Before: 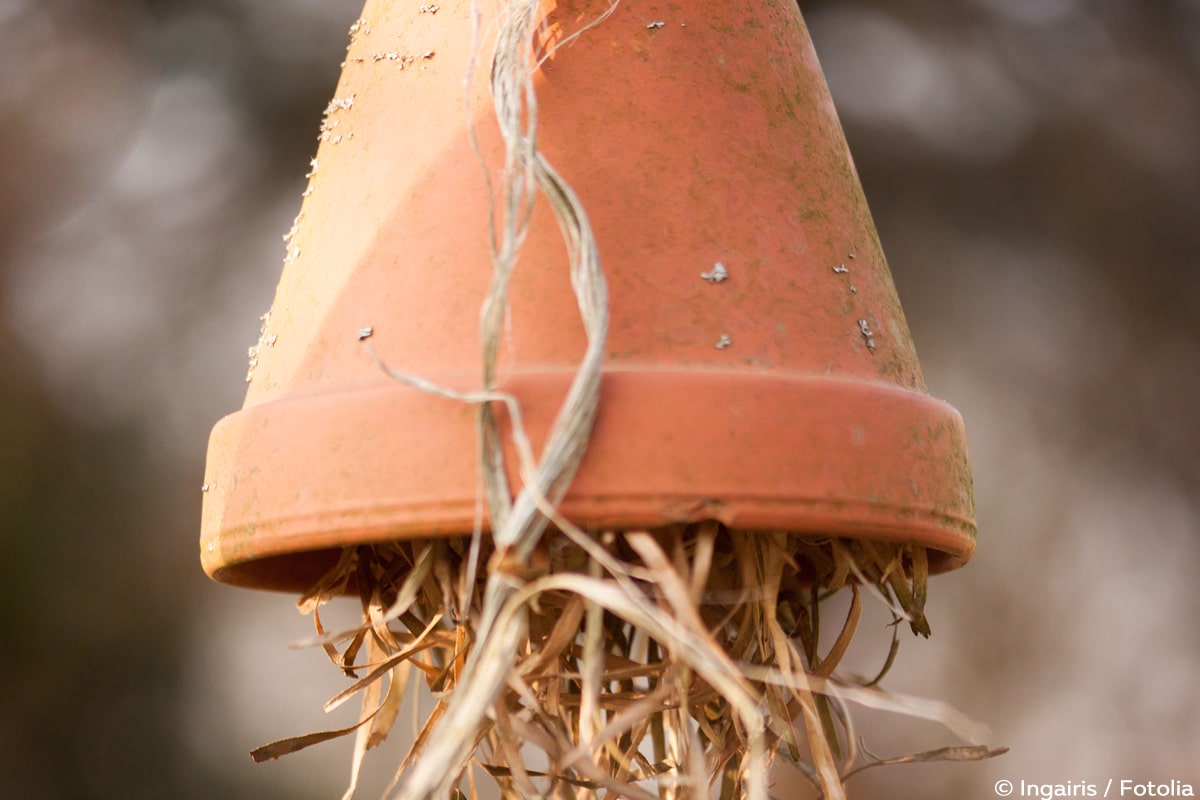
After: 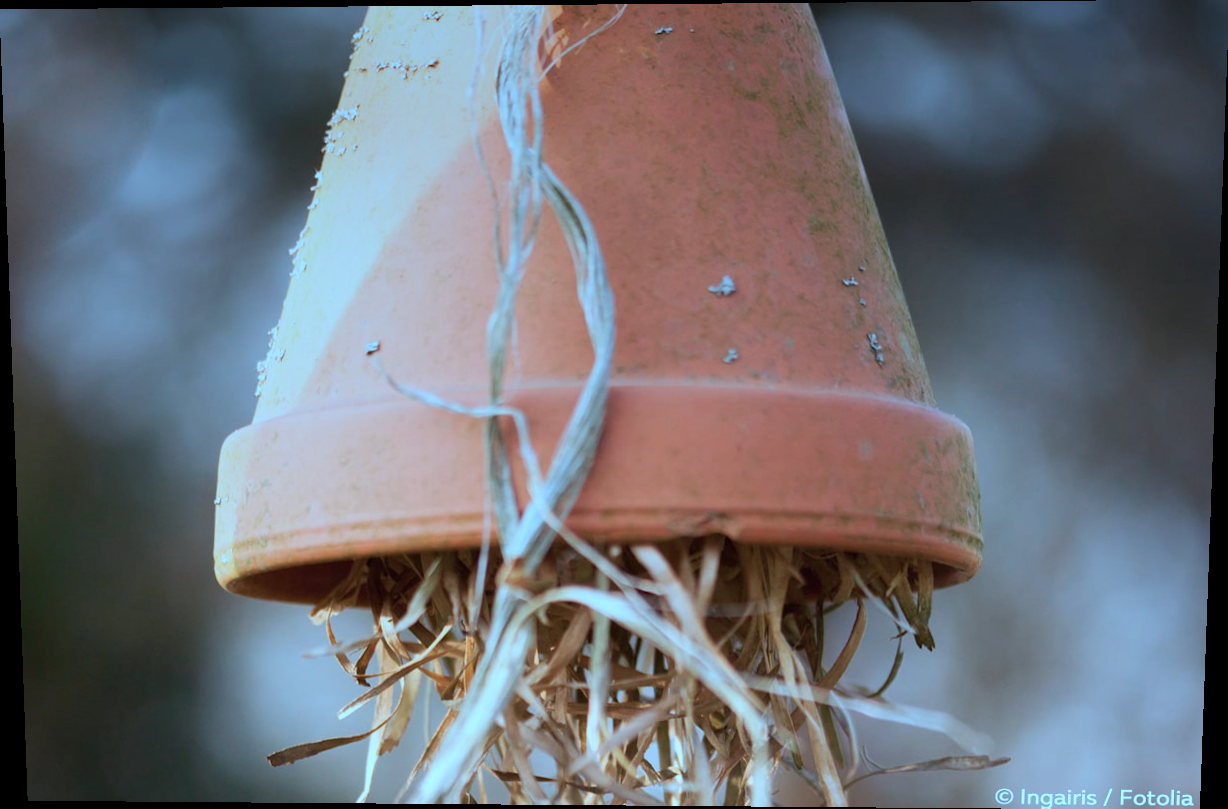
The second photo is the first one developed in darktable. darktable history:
color calibration: illuminant custom, x 0.432, y 0.395, temperature 3098 K
rotate and perspective: lens shift (vertical) 0.048, lens shift (horizontal) -0.024, automatic cropping off
white balance: emerald 1
graduated density: on, module defaults
